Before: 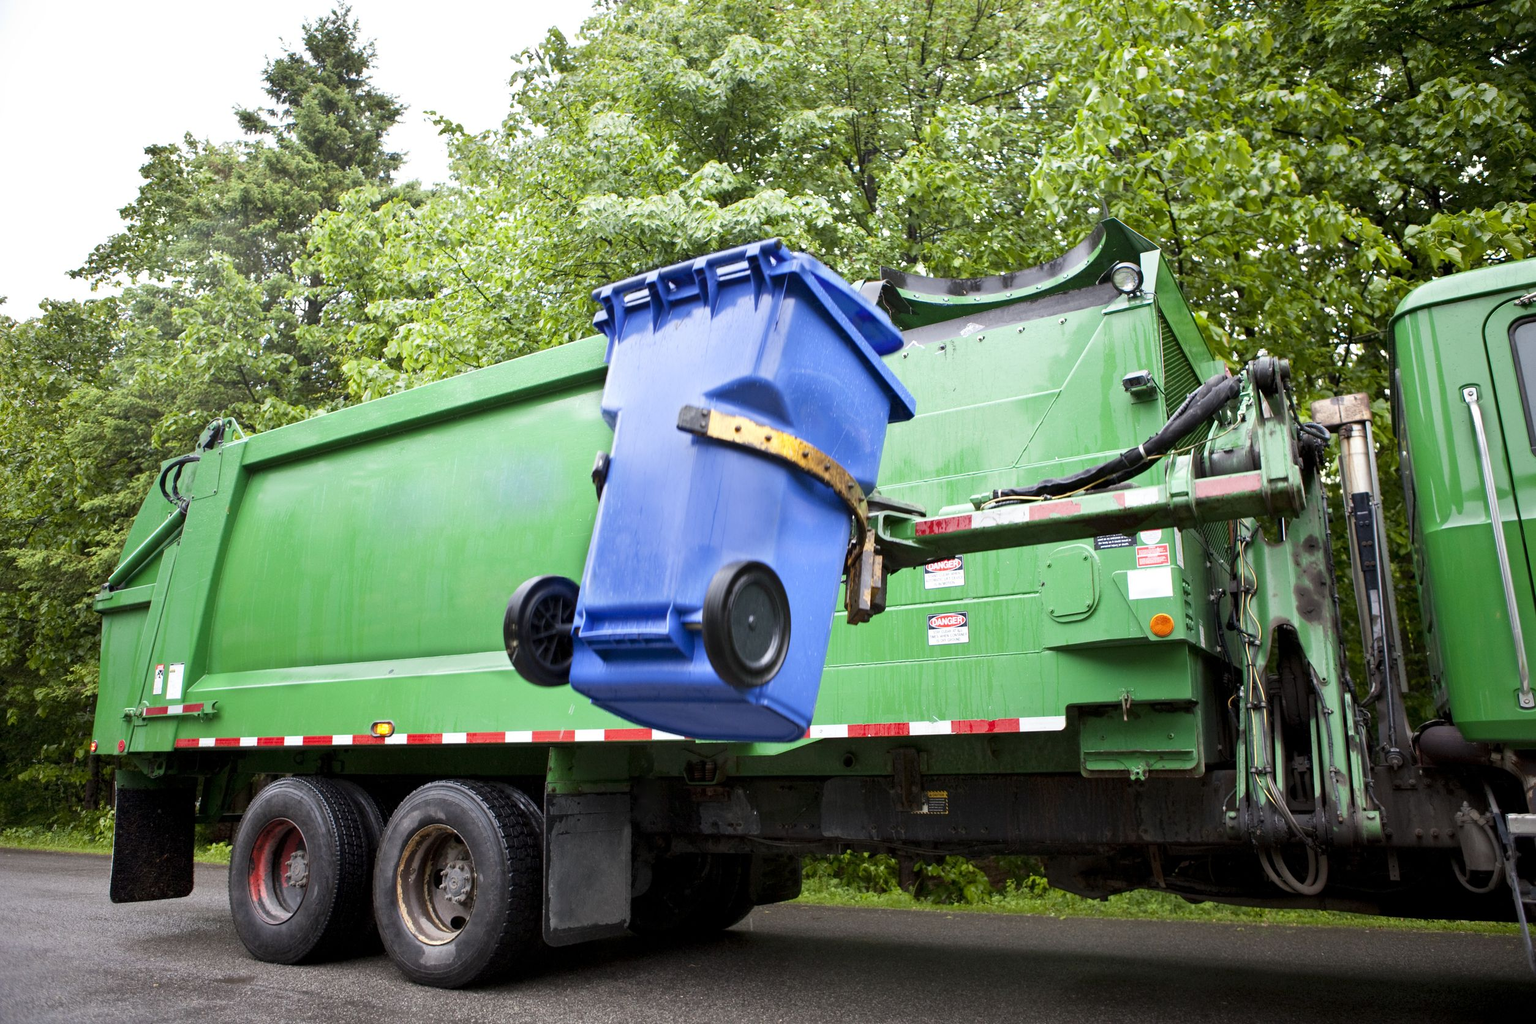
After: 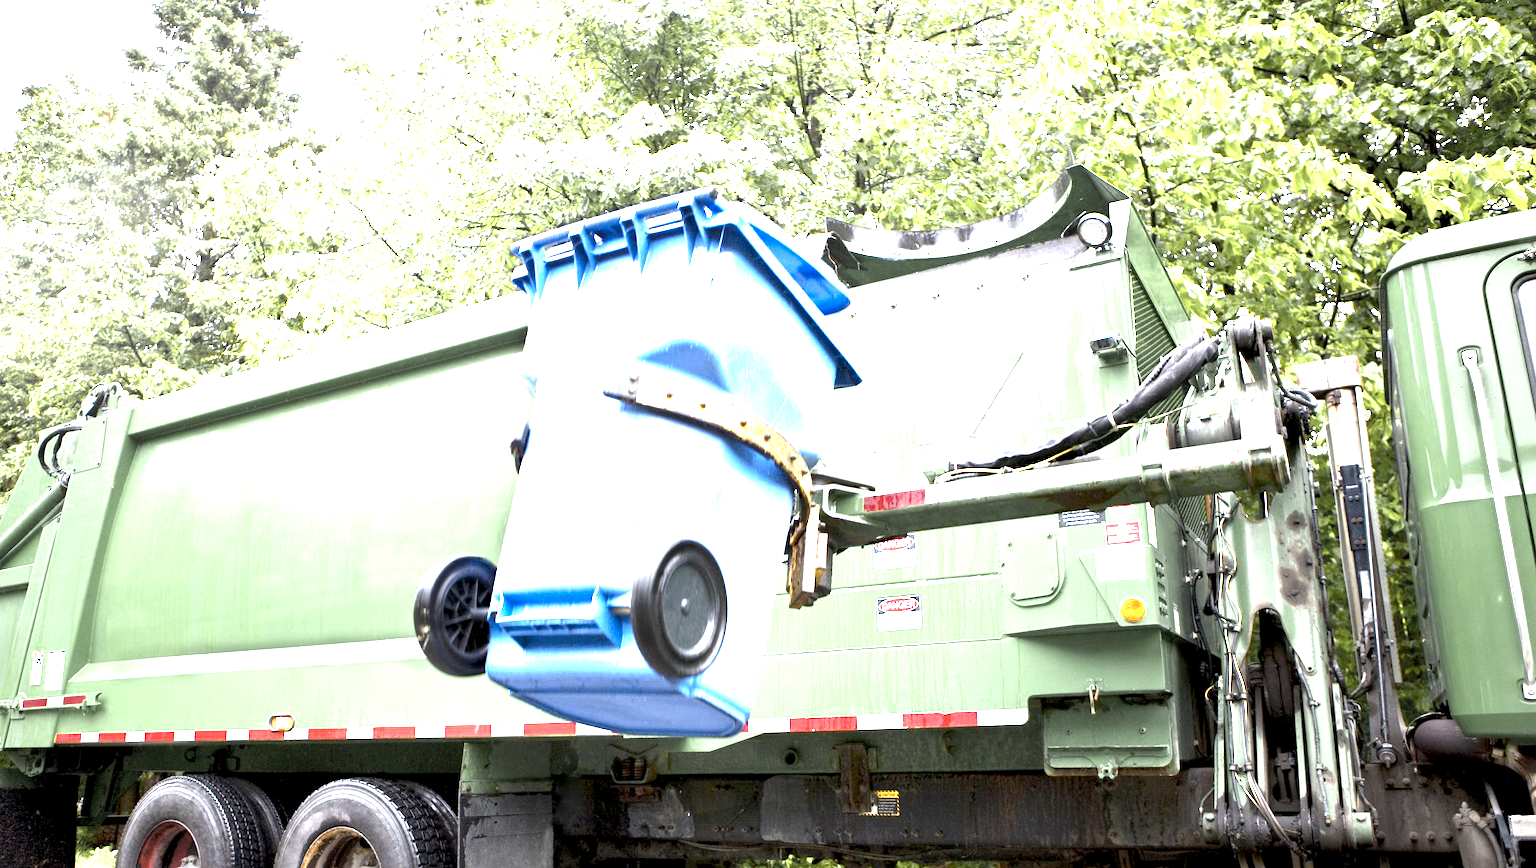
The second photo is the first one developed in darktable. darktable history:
exposure: black level correction 0.001, exposure 2 EV, compensate highlight preservation false
color zones: curves: ch0 [(0.004, 0.306) (0.107, 0.448) (0.252, 0.656) (0.41, 0.398) (0.595, 0.515) (0.768, 0.628)]; ch1 [(0.07, 0.323) (0.151, 0.452) (0.252, 0.608) (0.346, 0.221) (0.463, 0.189) (0.61, 0.368) (0.735, 0.395) (0.921, 0.412)]; ch2 [(0, 0.476) (0.132, 0.512) (0.243, 0.512) (0.397, 0.48) (0.522, 0.376) (0.634, 0.536) (0.761, 0.46)]
crop: left 8.155%, top 6.611%, bottom 15.385%
levels: levels [0, 0.499, 1]
